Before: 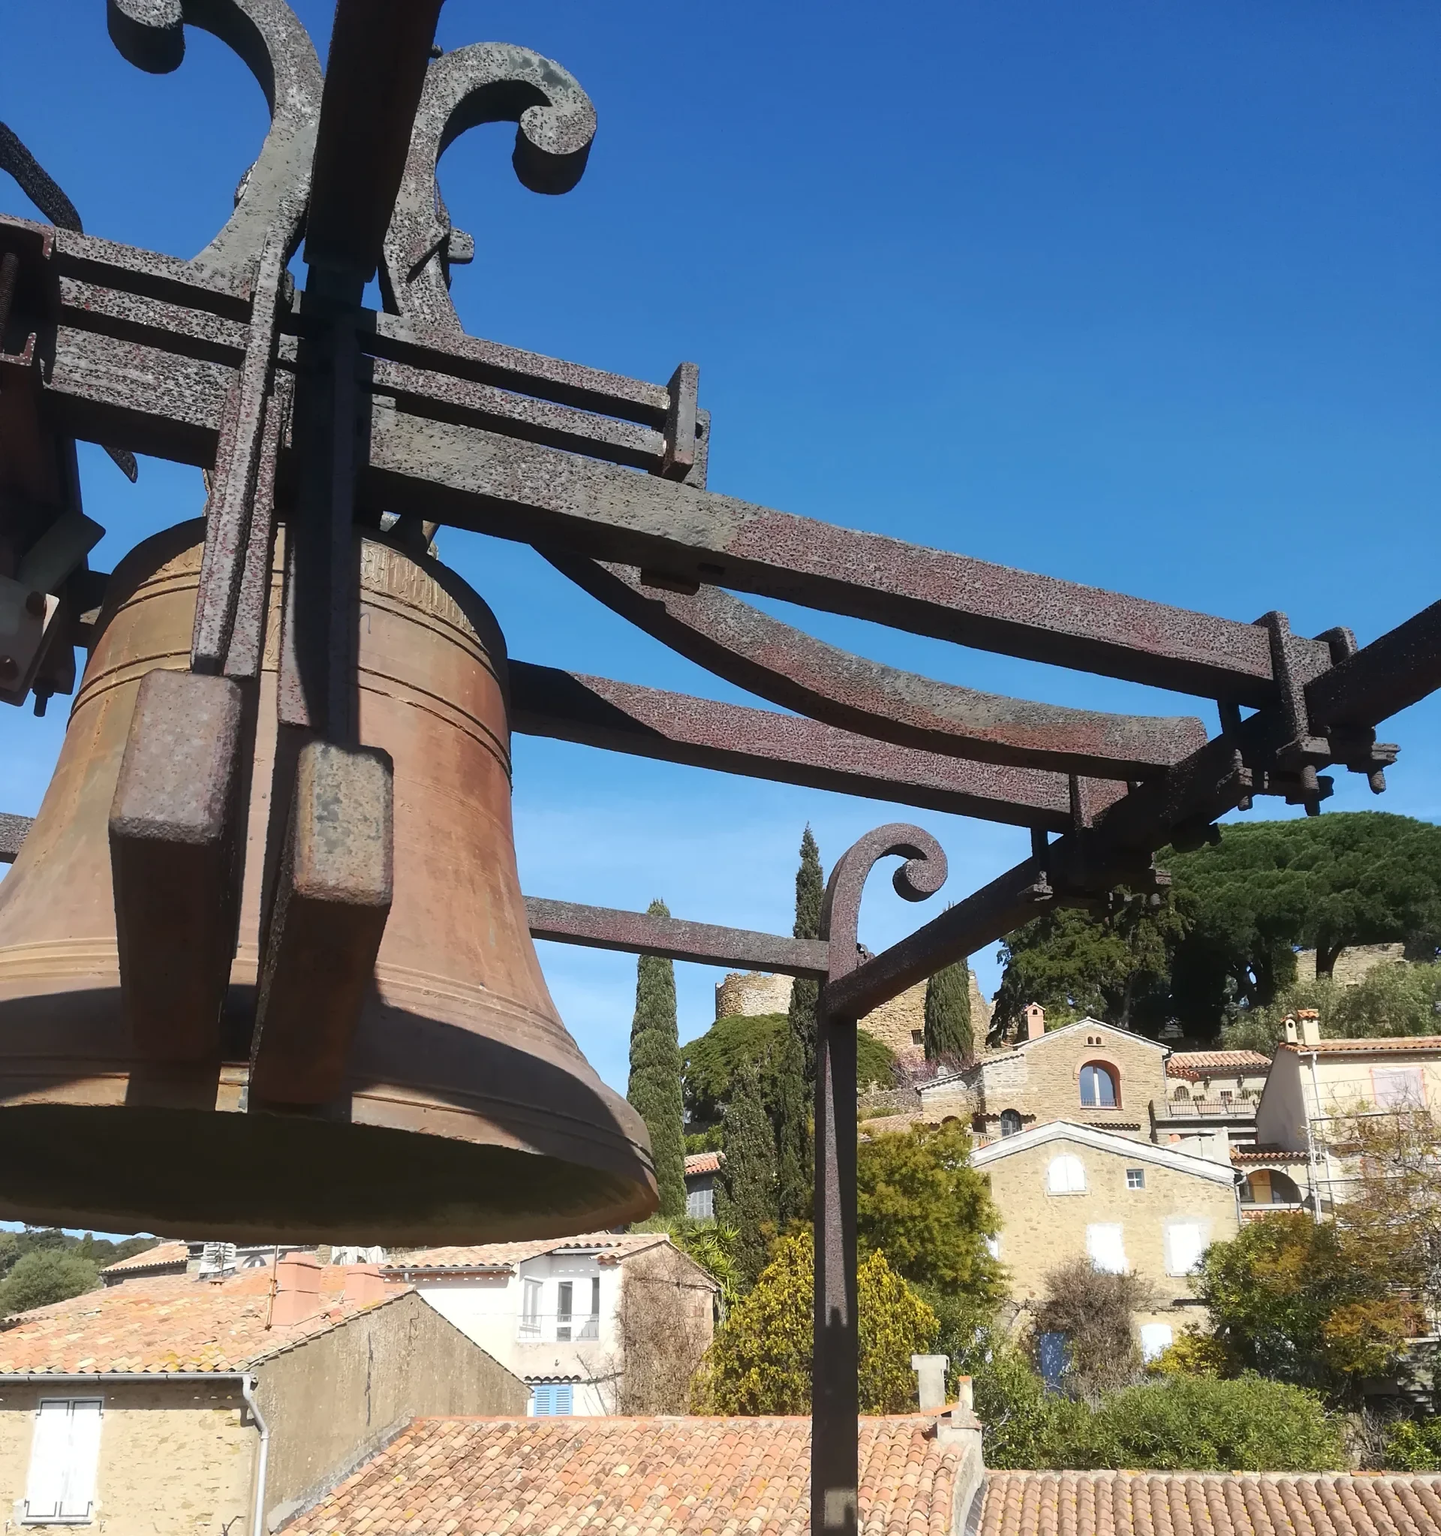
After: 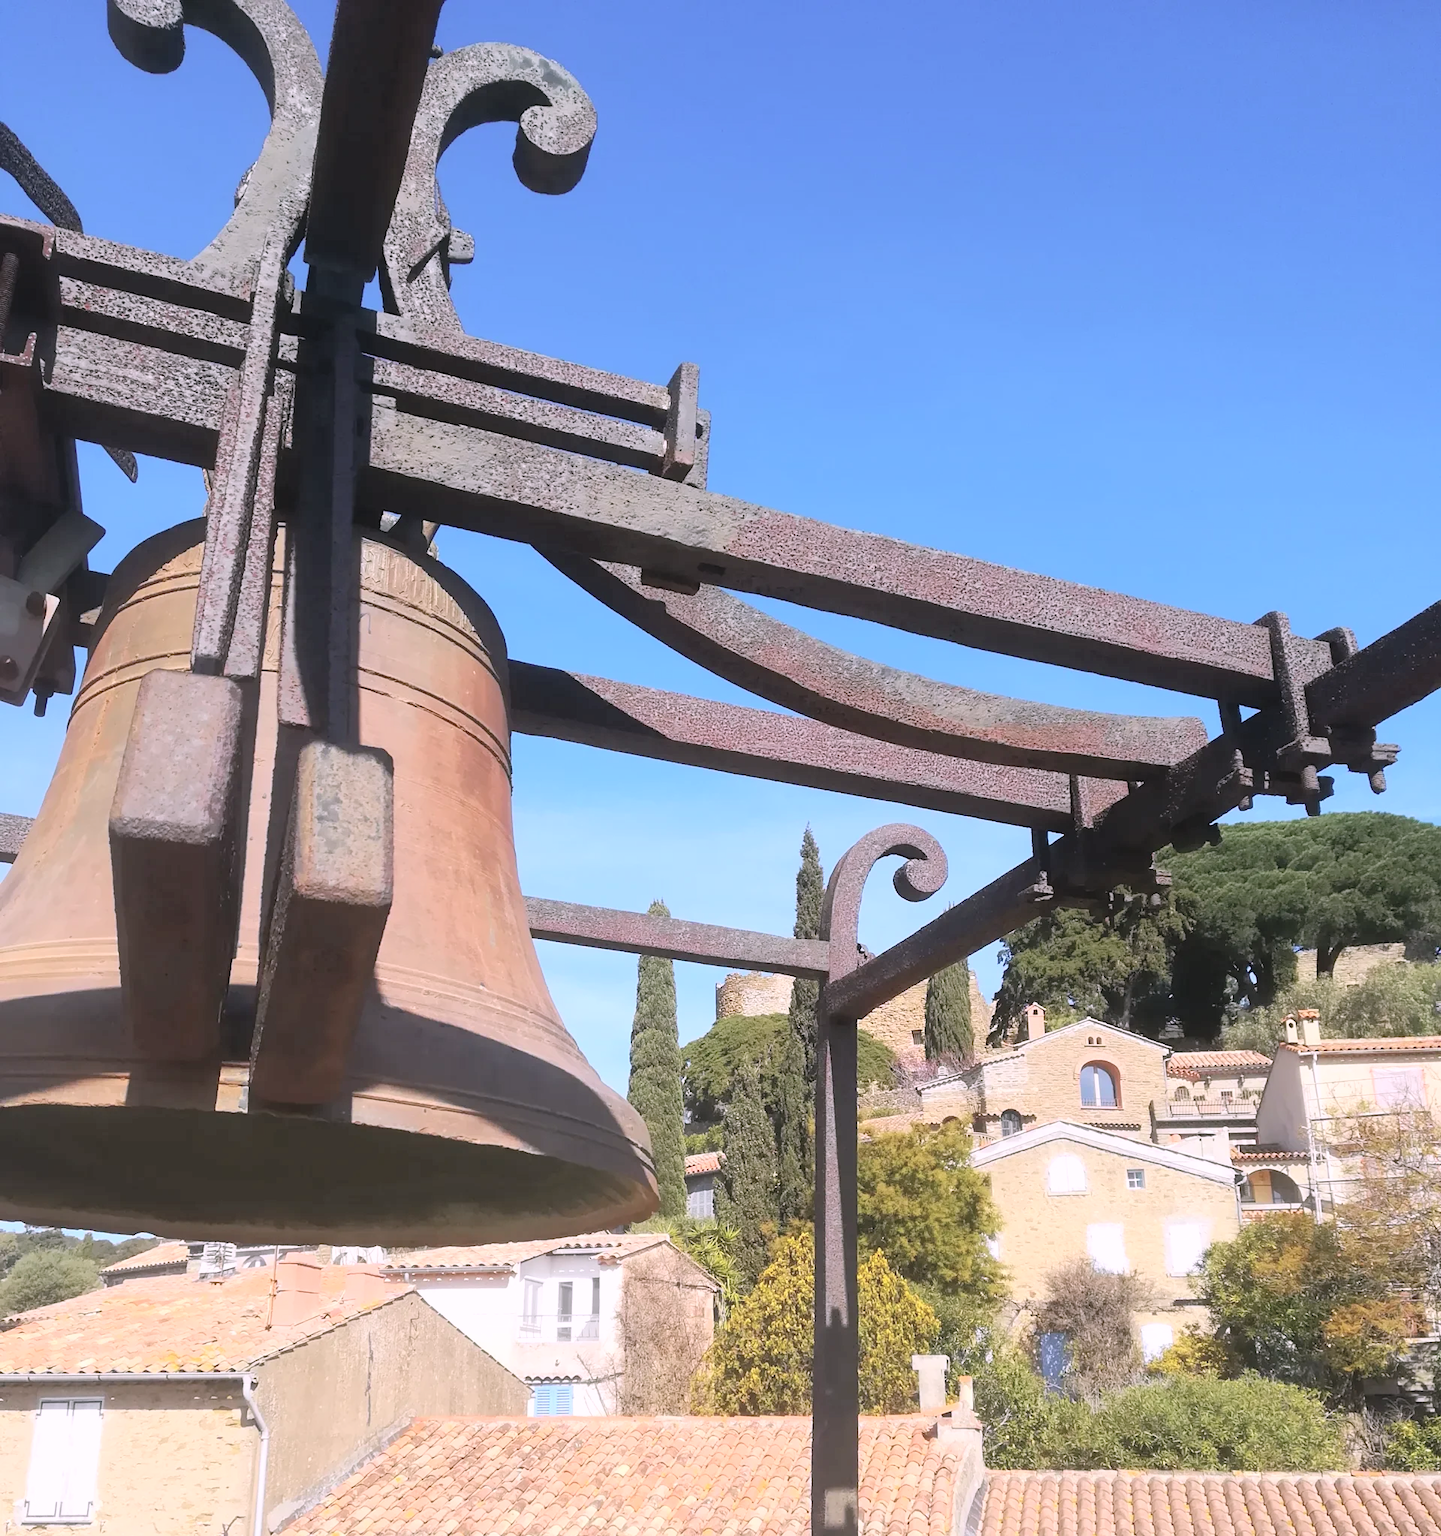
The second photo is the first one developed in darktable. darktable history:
white balance: red 1.05, blue 1.072
exposure: black level correction 0.001, exposure -0.125 EV, compensate exposure bias true, compensate highlight preservation false
global tonemap: drago (0.7, 100)
